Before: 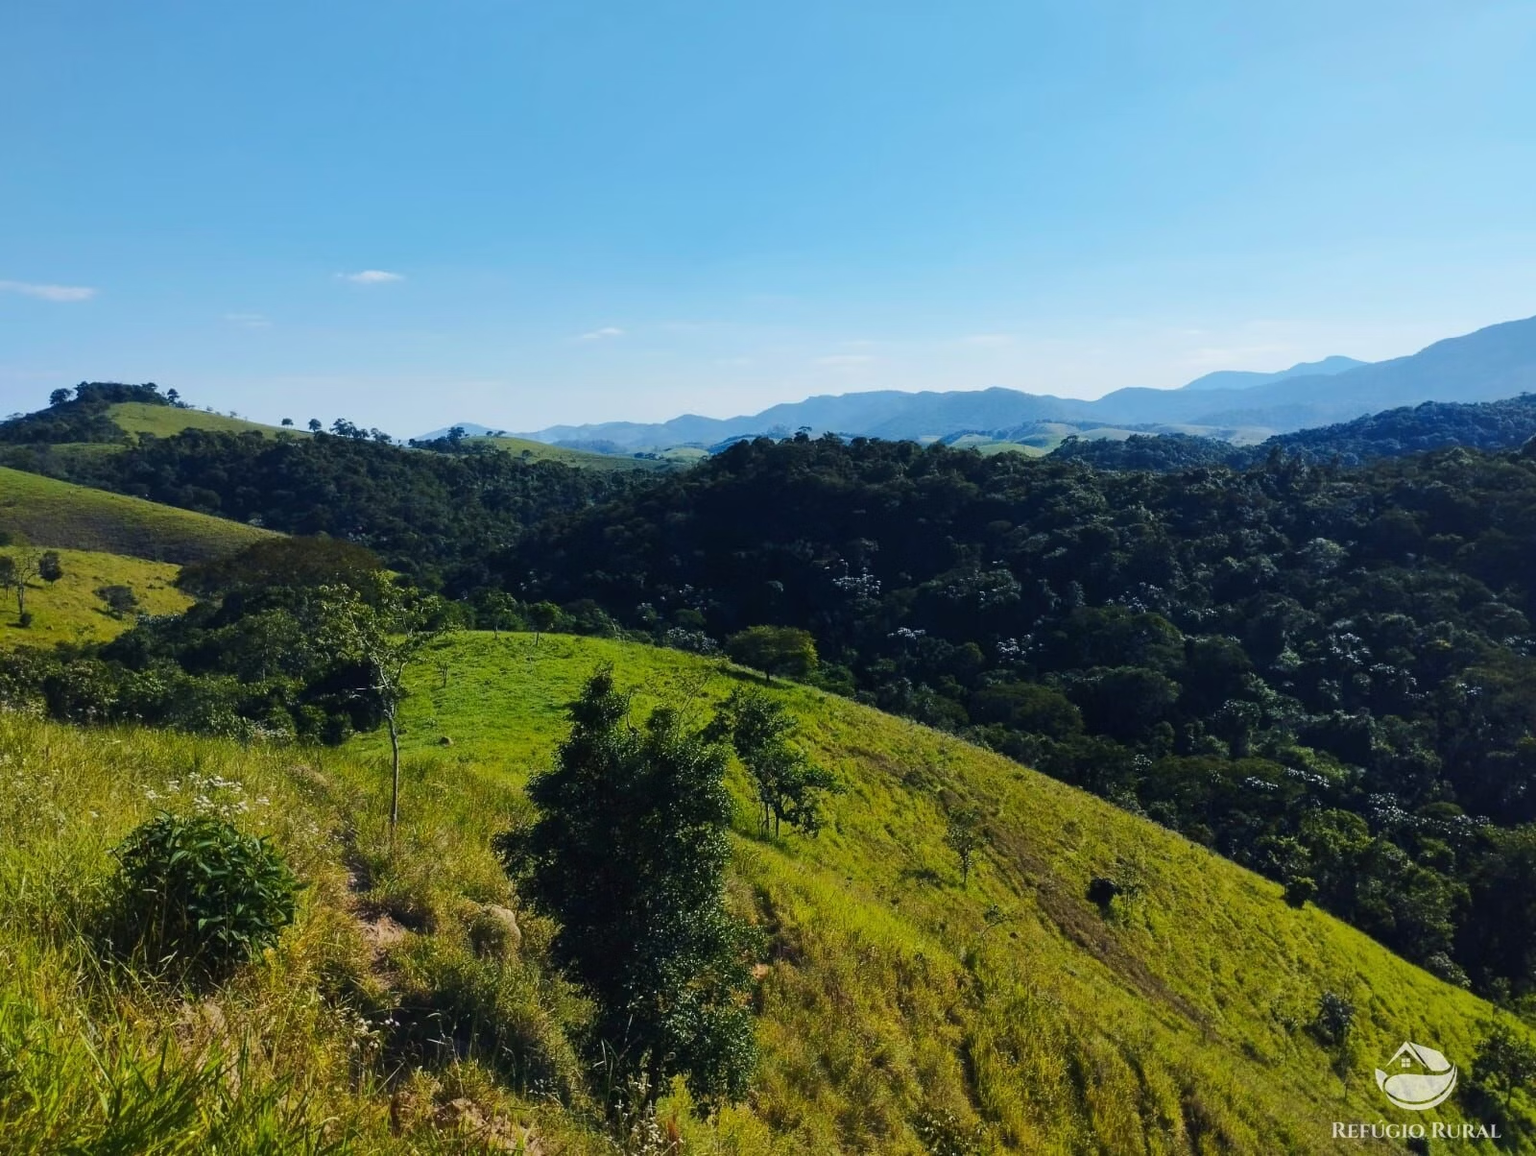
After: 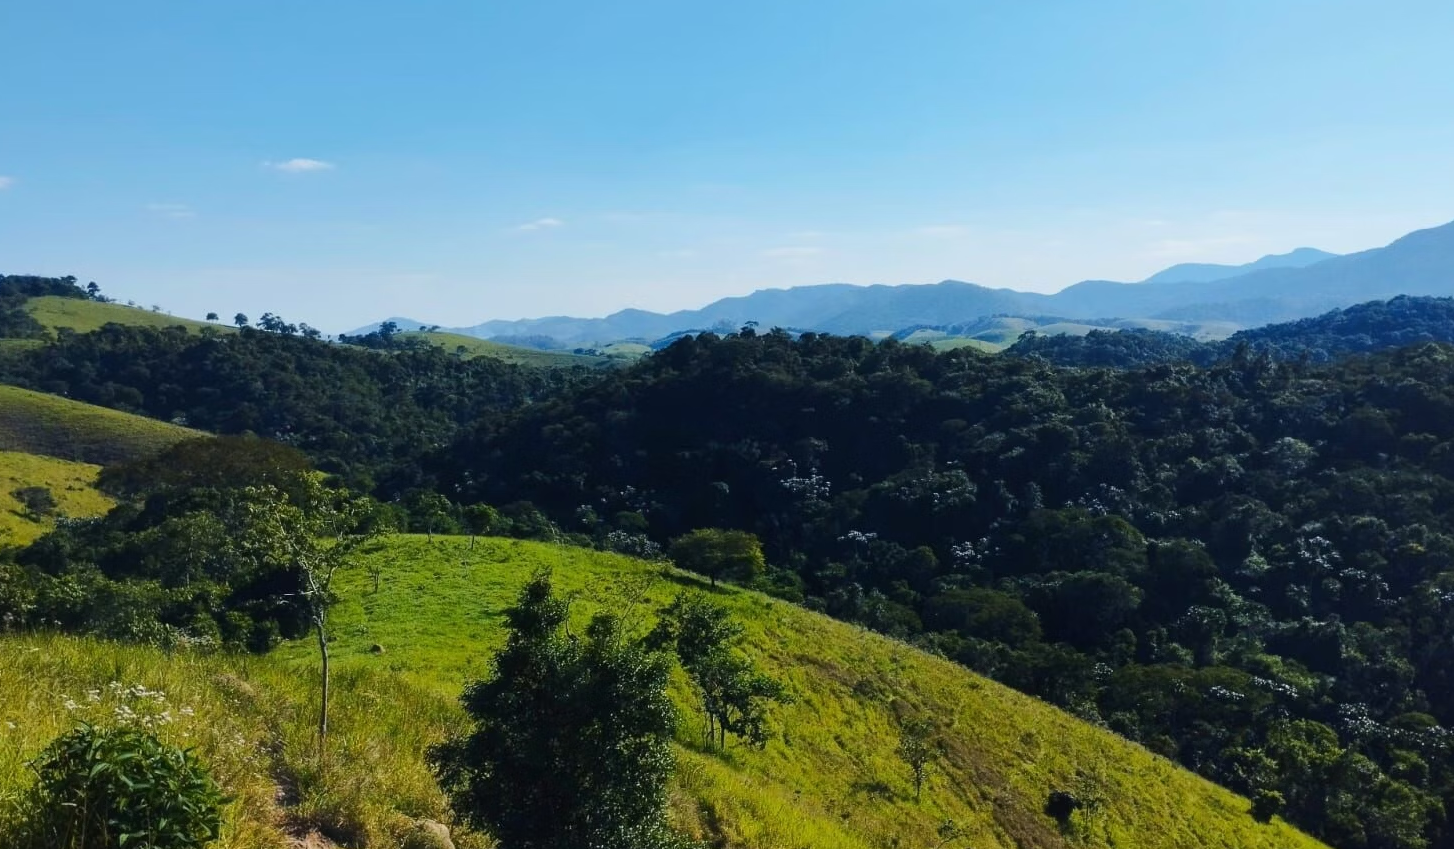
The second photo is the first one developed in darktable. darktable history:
crop: left 5.472%, top 10.221%, right 3.643%, bottom 19.219%
